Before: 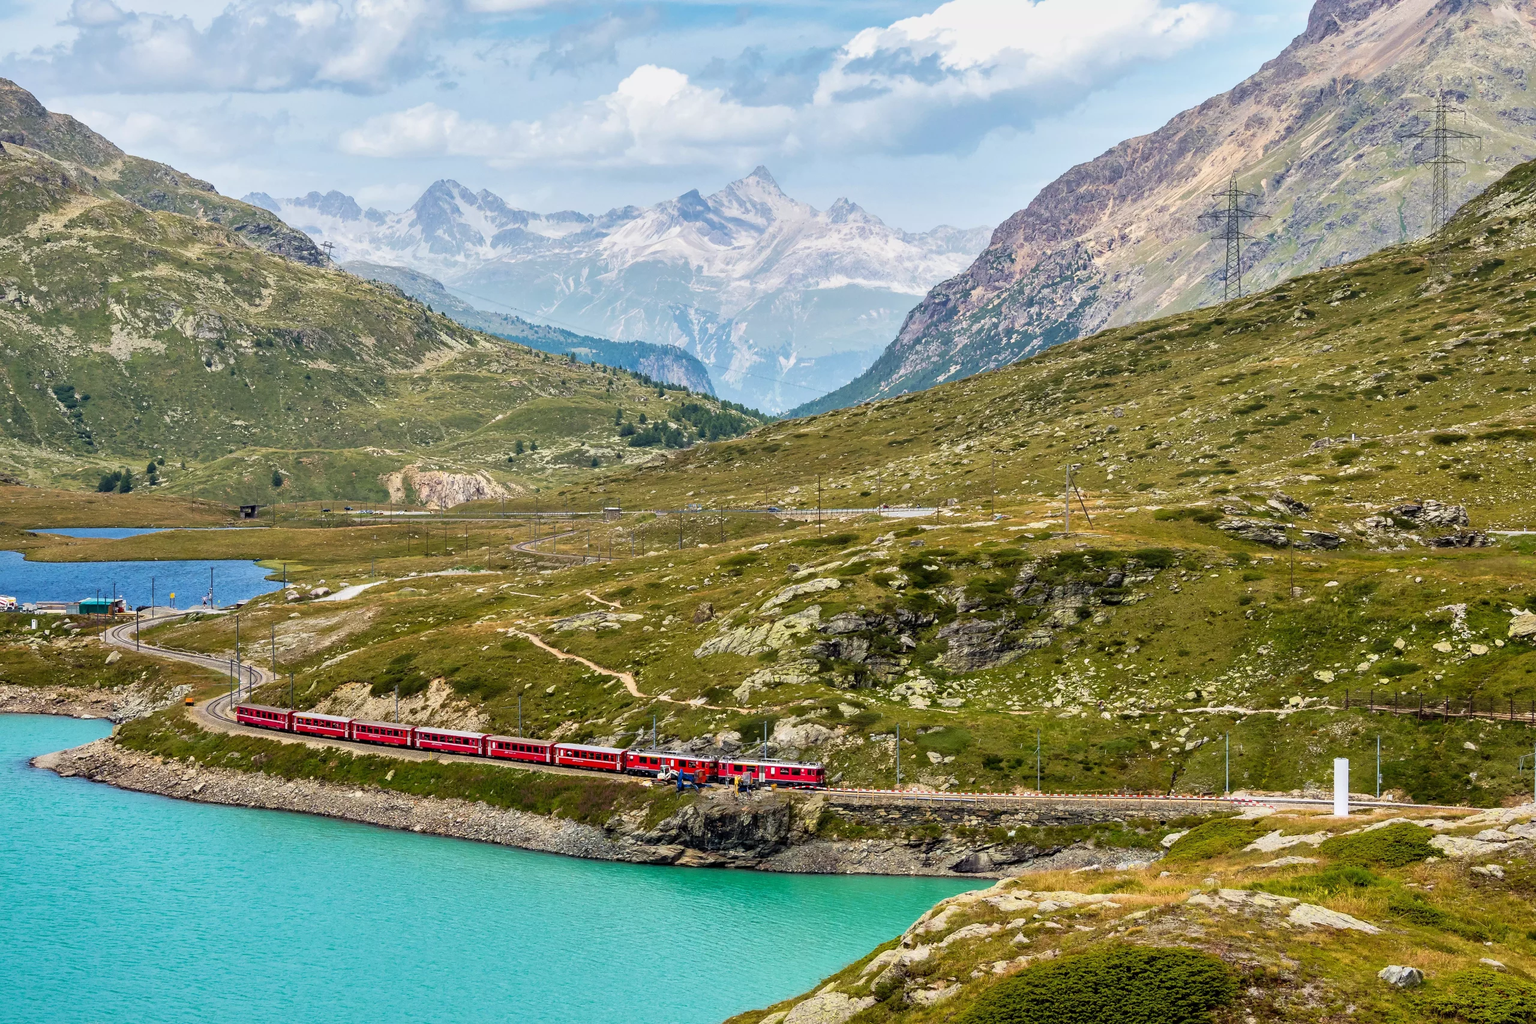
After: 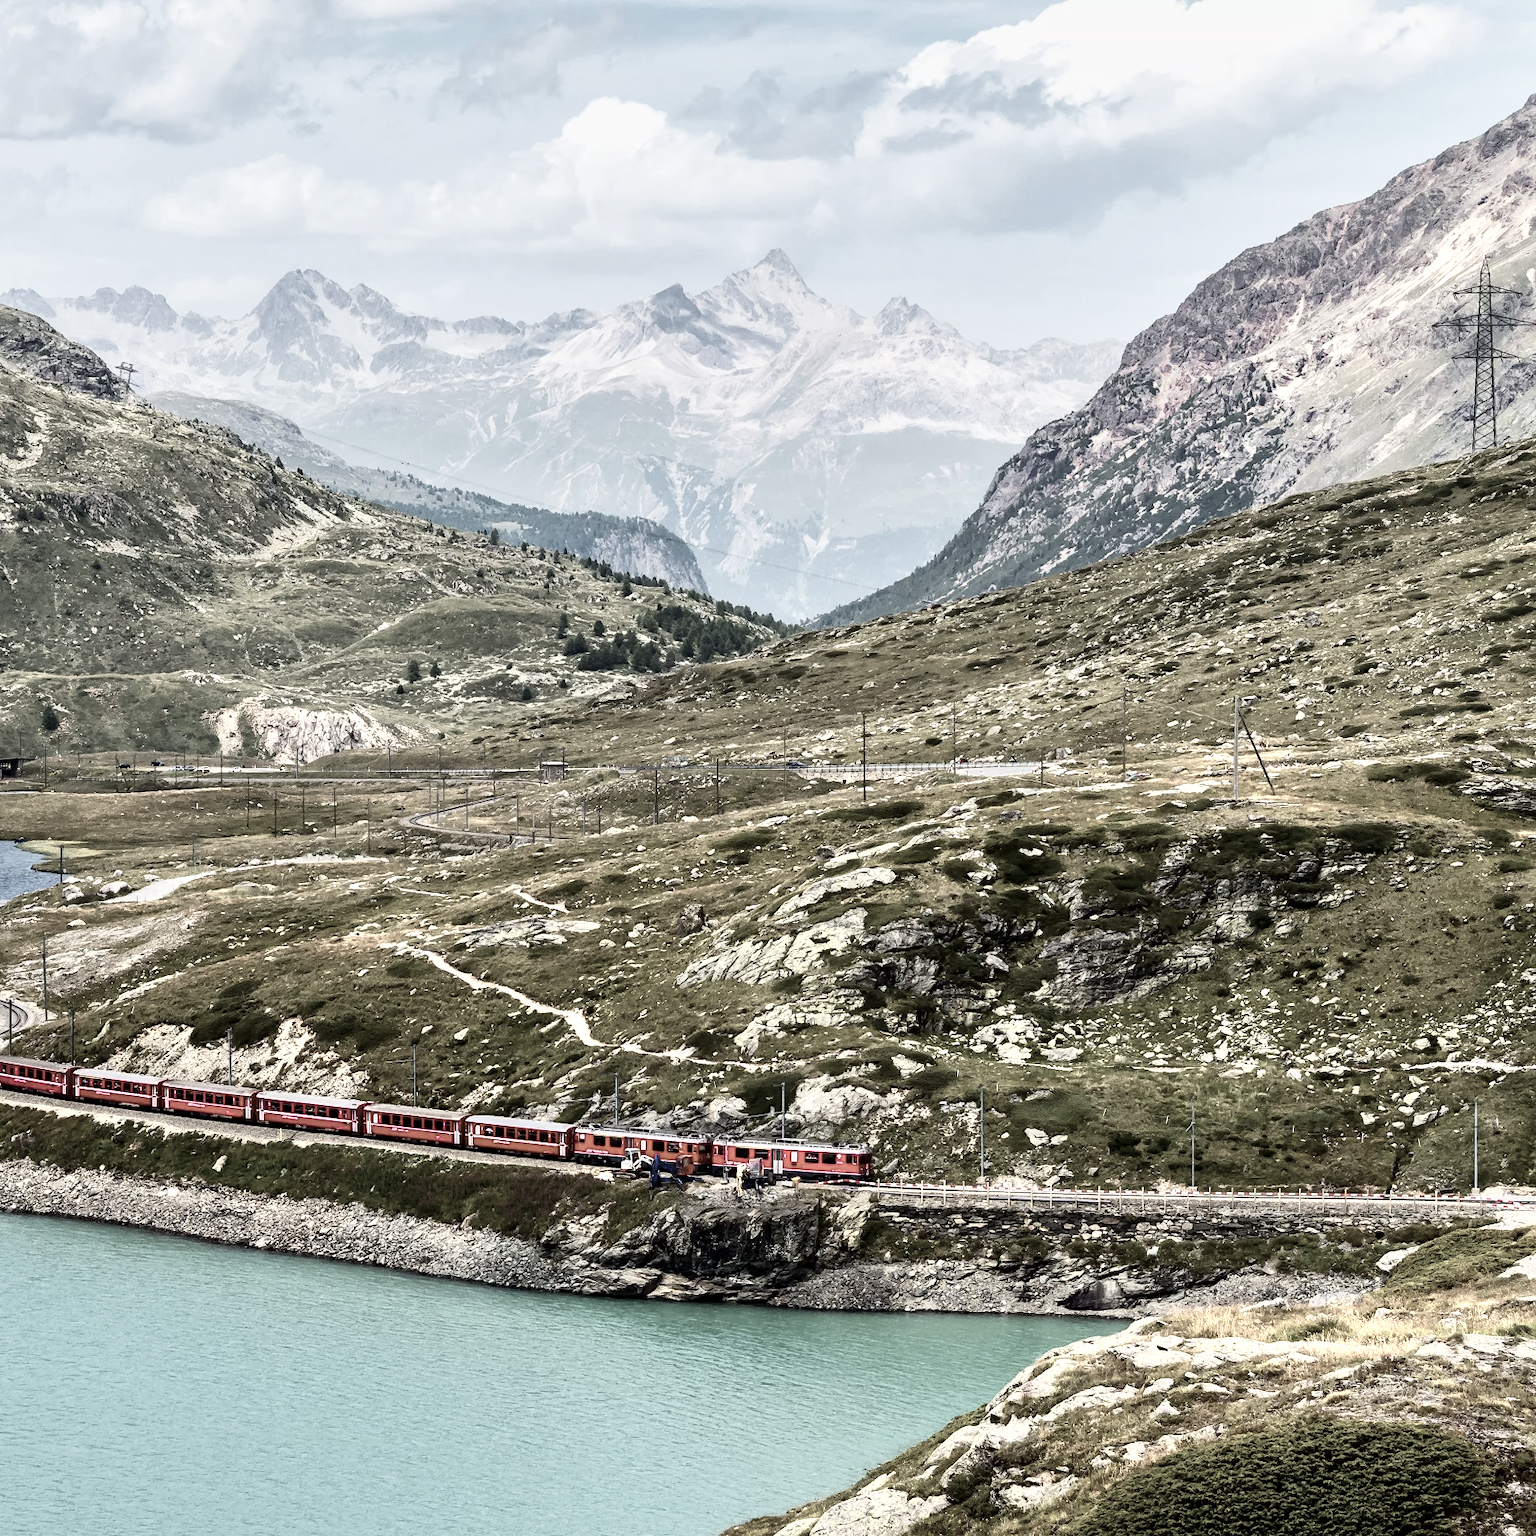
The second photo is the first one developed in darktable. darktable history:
color zones: curves: ch0 [(0, 0.6) (0.129, 0.585) (0.193, 0.596) (0.429, 0.5) (0.571, 0.5) (0.714, 0.5) (0.857, 0.5) (1, 0.6)]; ch1 [(0, 0.453) (0.112, 0.245) (0.213, 0.252) (0.429, 0.233) (0.571, 0.231) (0.683, 0.242) (0.857, 0.296) (1, 0.453)], mix 26.09%
contrast brightness saturation: contrast 0.282
crop and rotate: left 15.875%, right 17.45%
